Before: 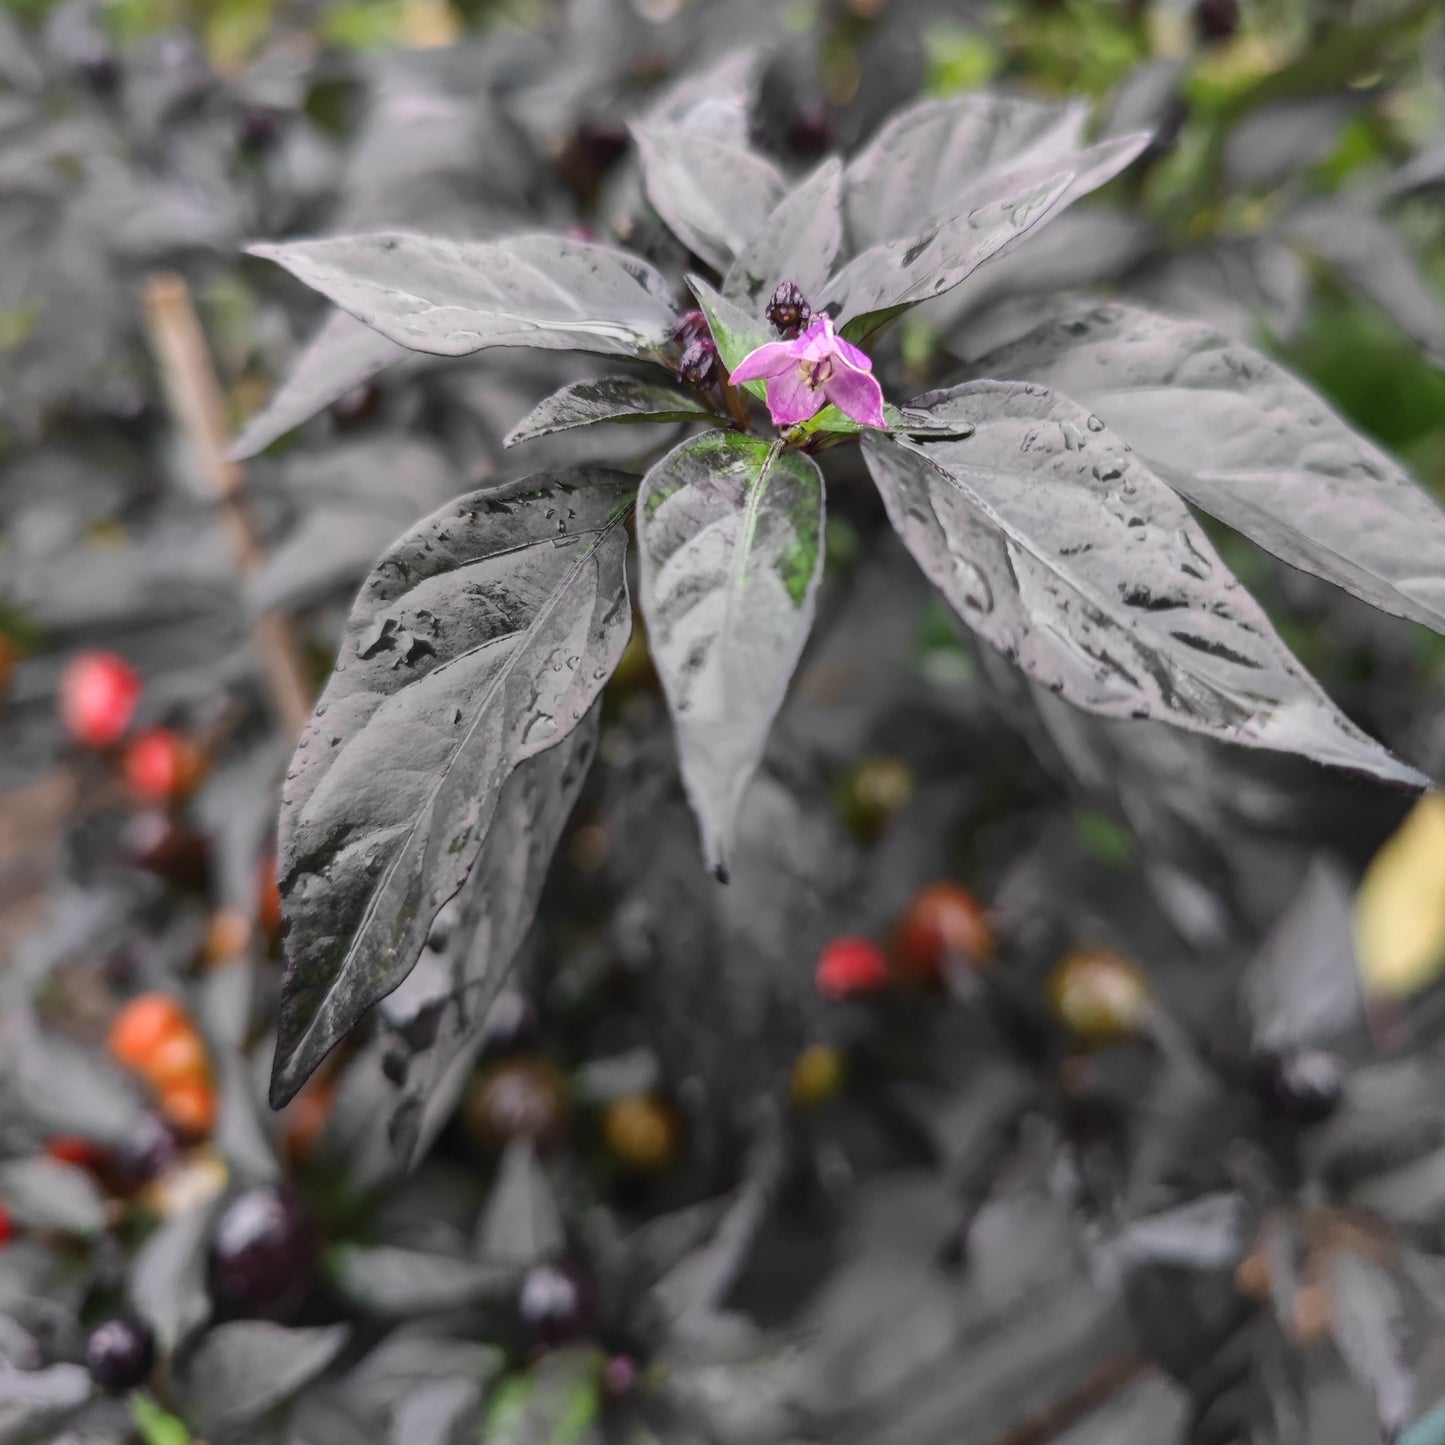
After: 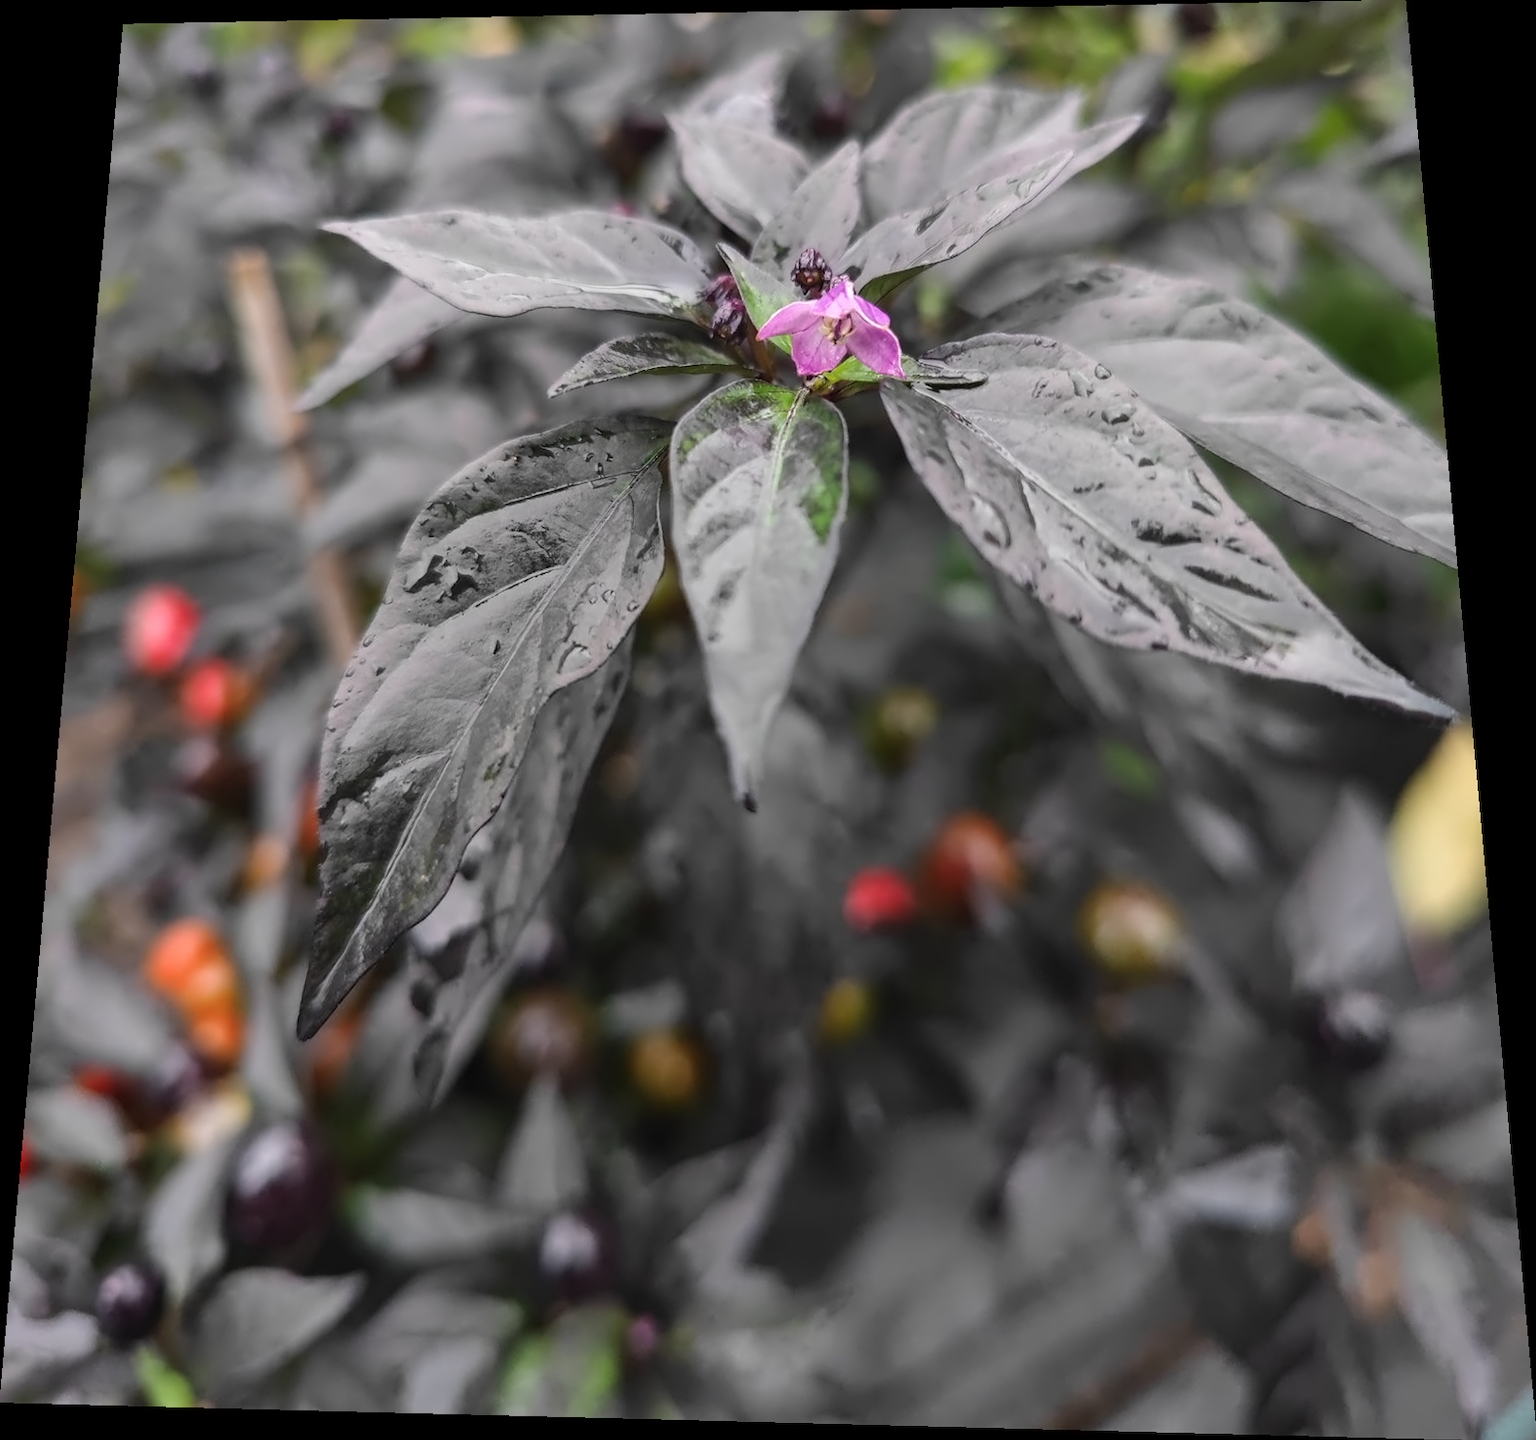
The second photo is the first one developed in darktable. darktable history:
rotate and perspective: rotation 0.128°, lens shift (vertical) -0.181, lens shift (horizontal) -0.044, shear 0.001, automatic cropping off
contrast equalizer: y [[0.5 ×4, 0.524, 0.59], [0.5 ×6], [0.5 ×6], [0, 0, 0, 0.01, 0.045, 0.012], [0, 0, 0, 0.044, 0.195, 0.131]]
